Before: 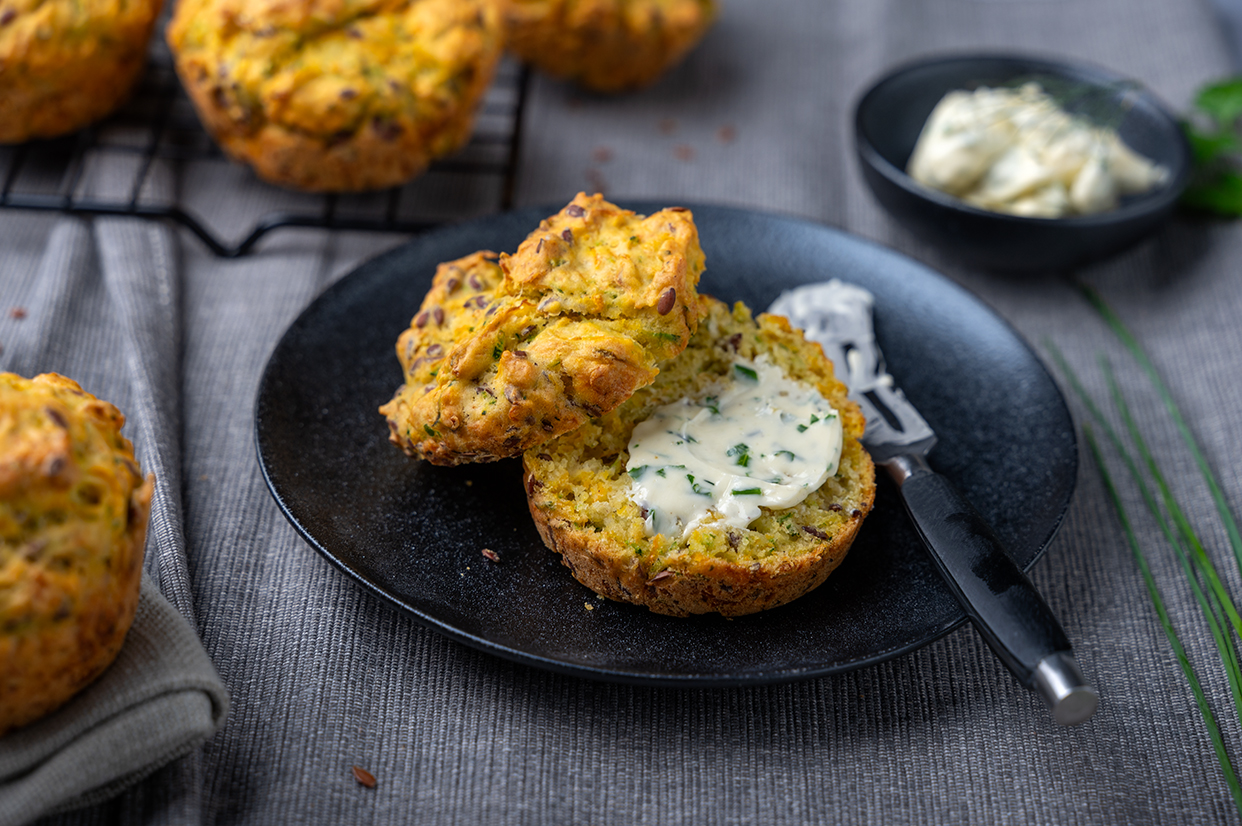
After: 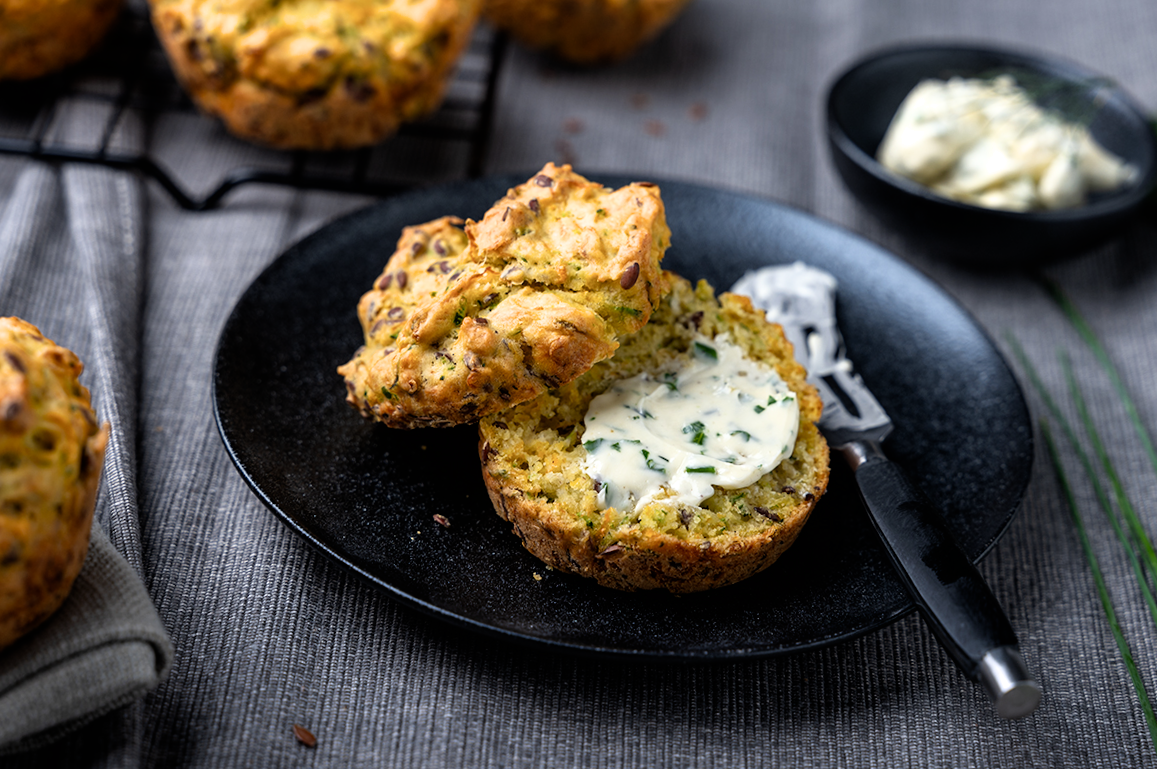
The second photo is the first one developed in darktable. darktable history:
tone equalizer: on, module defaults
crop and rotate: angle -2.82°
filmic rgb: black relative exposure -8 EV, white relative exposure 2.35 EV, hardness 6.58, iterations of high-quality reconstruction 0
